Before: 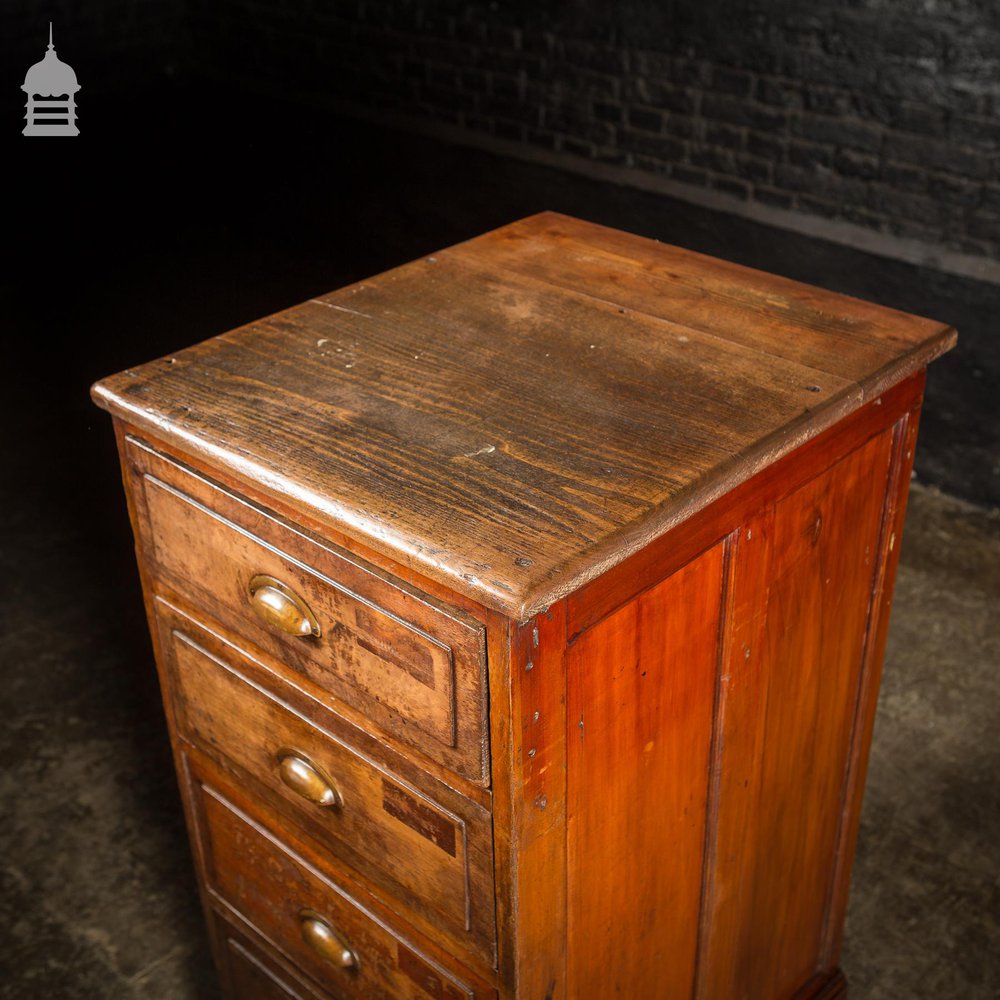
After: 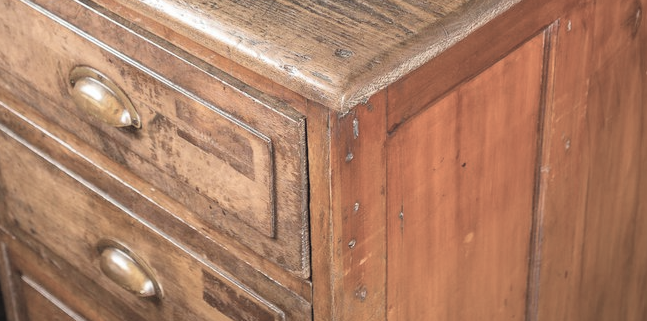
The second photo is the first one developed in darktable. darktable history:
contrast brightness saturation: brightness 0.189, saturation -0.501
crop: left 18.066%, top 50.966%, right 17.165%, bottom 16.906%
